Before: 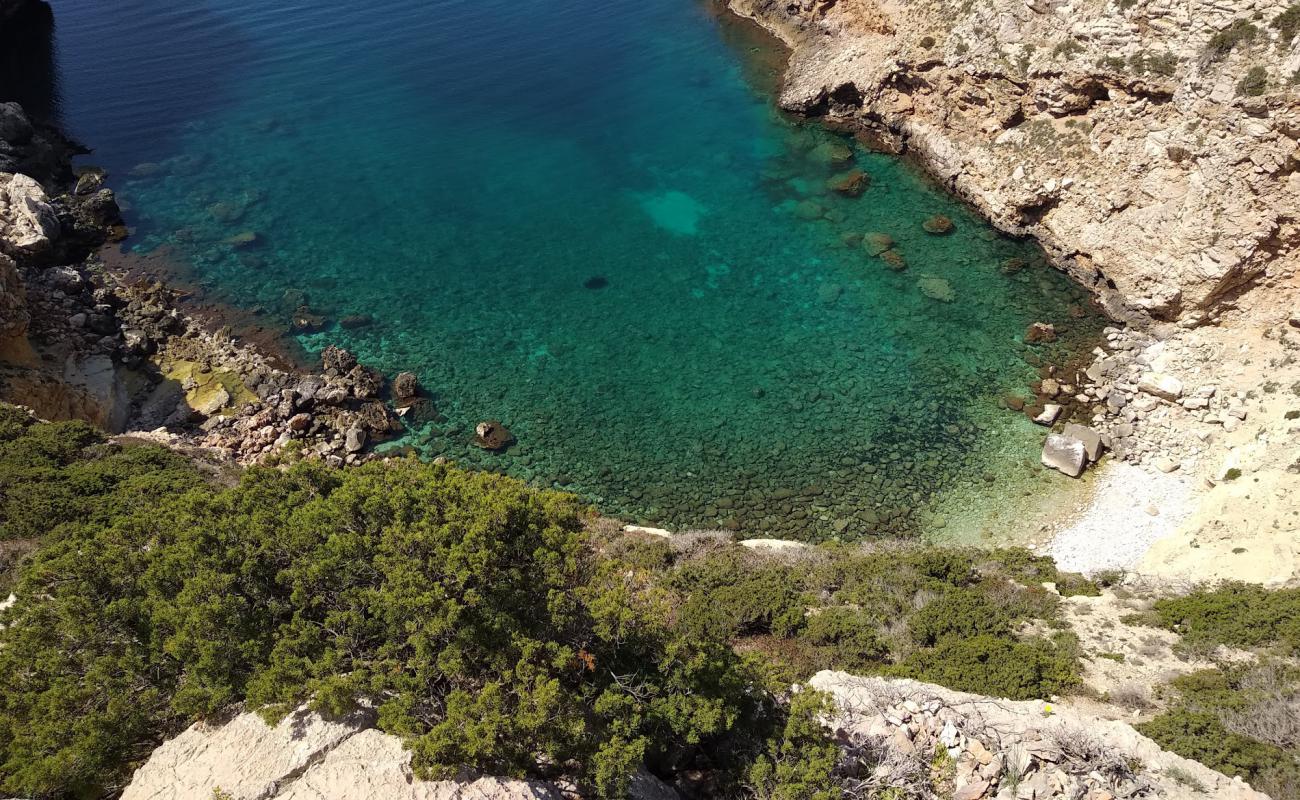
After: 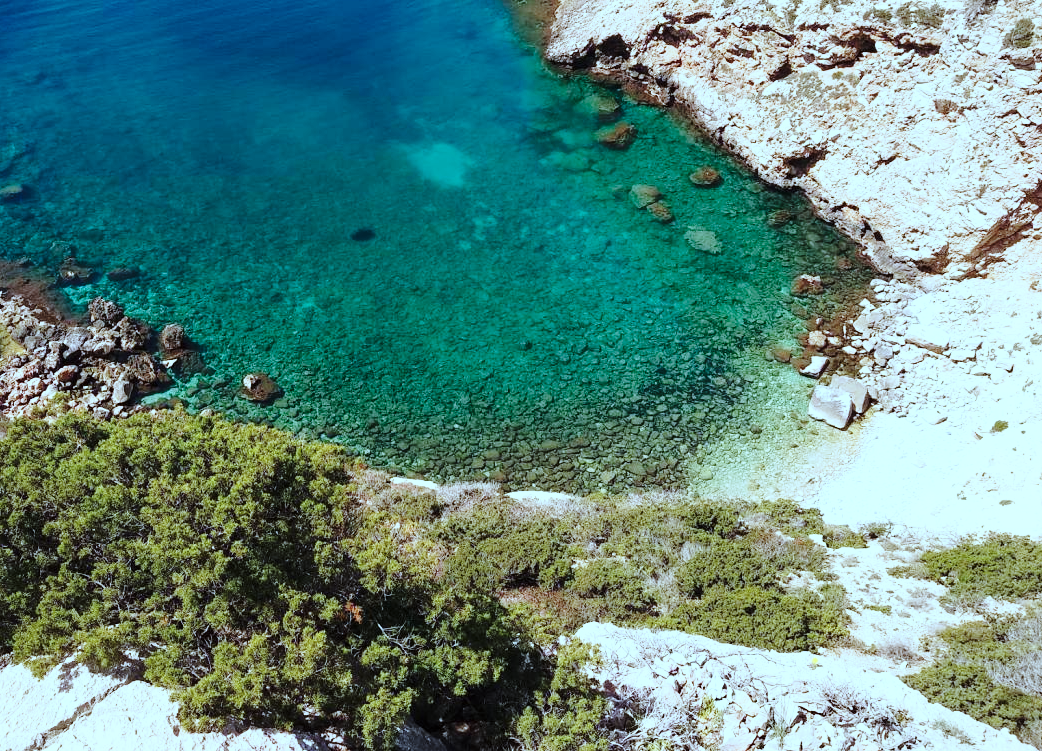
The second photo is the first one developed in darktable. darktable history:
base curve: curves: ch0 [(0, 0) (0.028, 0.03) (0.121, 0.232) (0.46, 0.748) (0.859, 0.968) (1, 1)], preserve colors none
exposure: exposure -0.044 EV, compensate highlight preservation false
crop and rotate: left 17.964%, top 6.008%, right 1.815%
color correction: highlights a* -9.46, highlights b* -22.42
